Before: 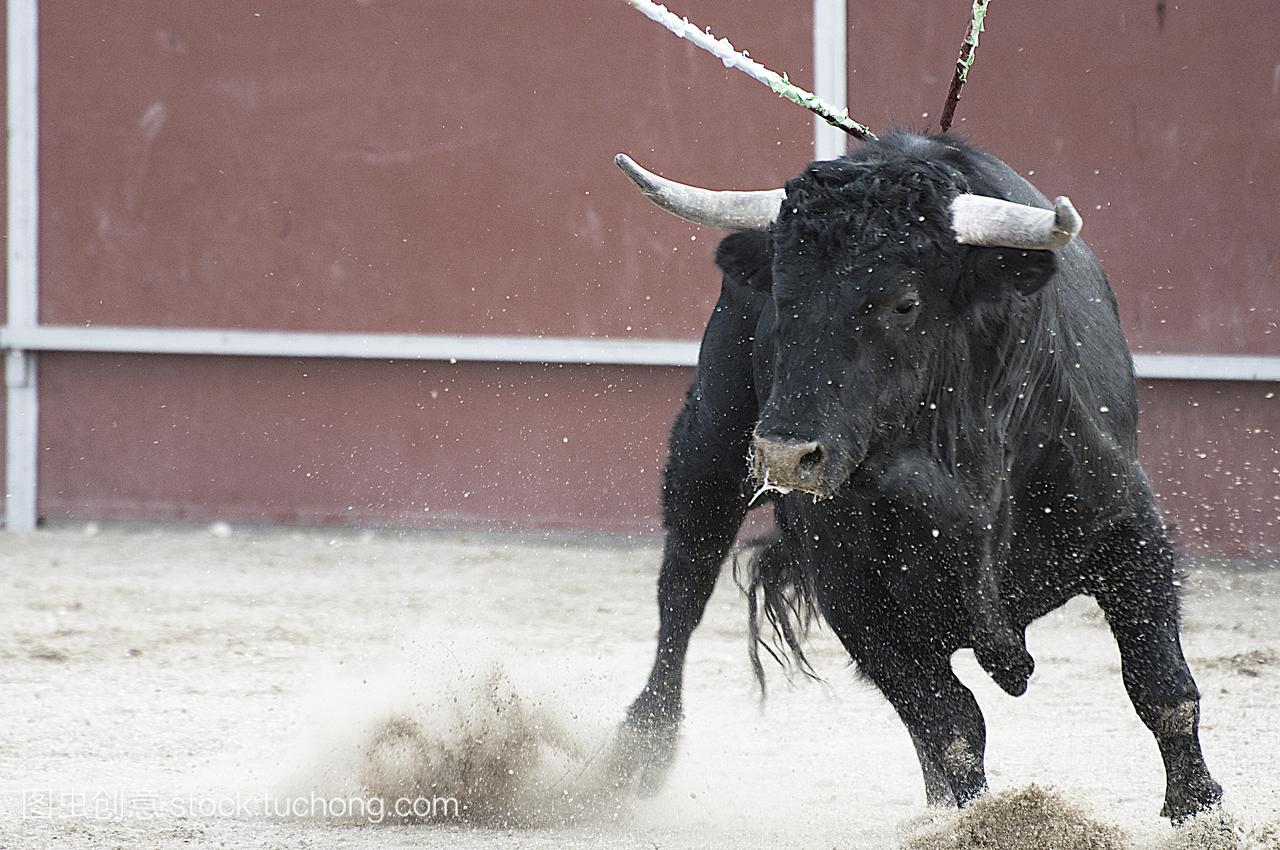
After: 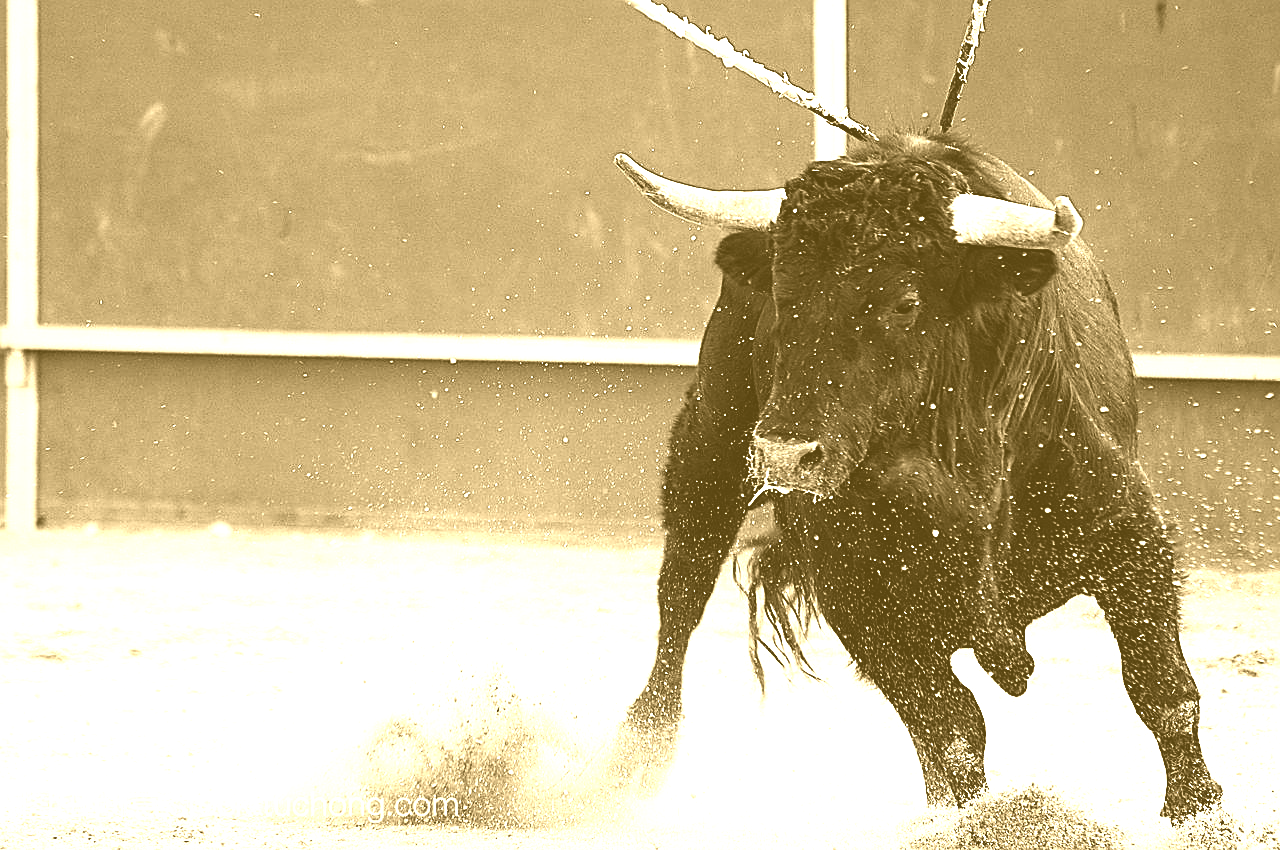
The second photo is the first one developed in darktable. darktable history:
sharpen: on, module defaults
colorize: hue 36°, source mix 100%
contrast brightness saturation: contrast 0.2, brightness -0.11, saturation 0.1
